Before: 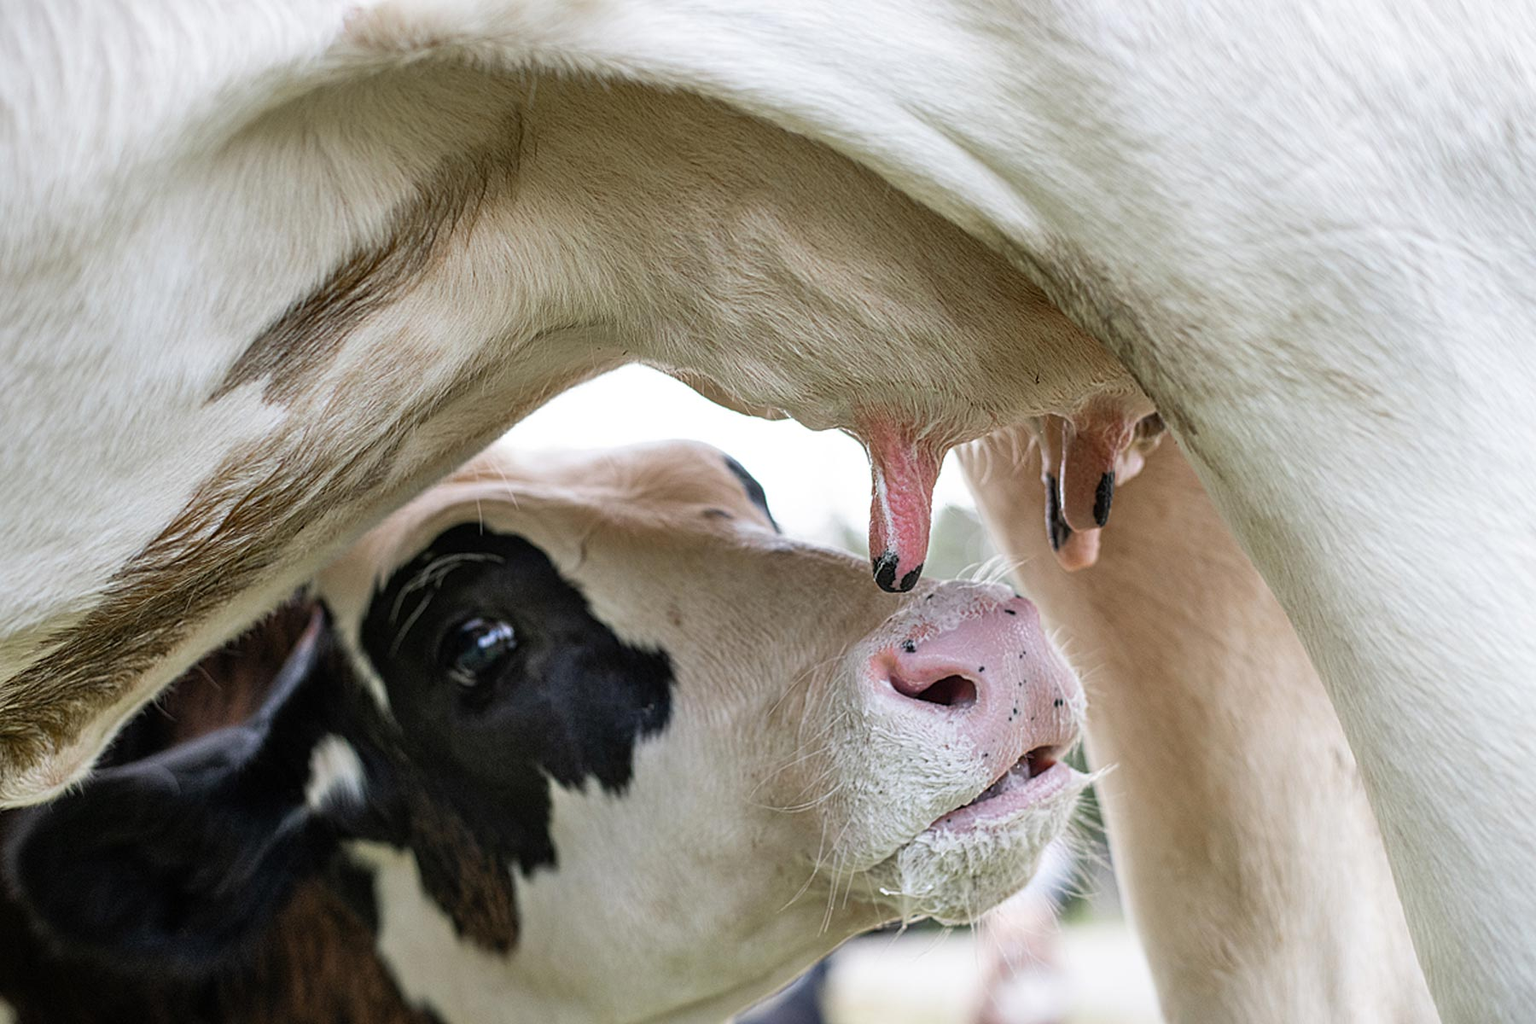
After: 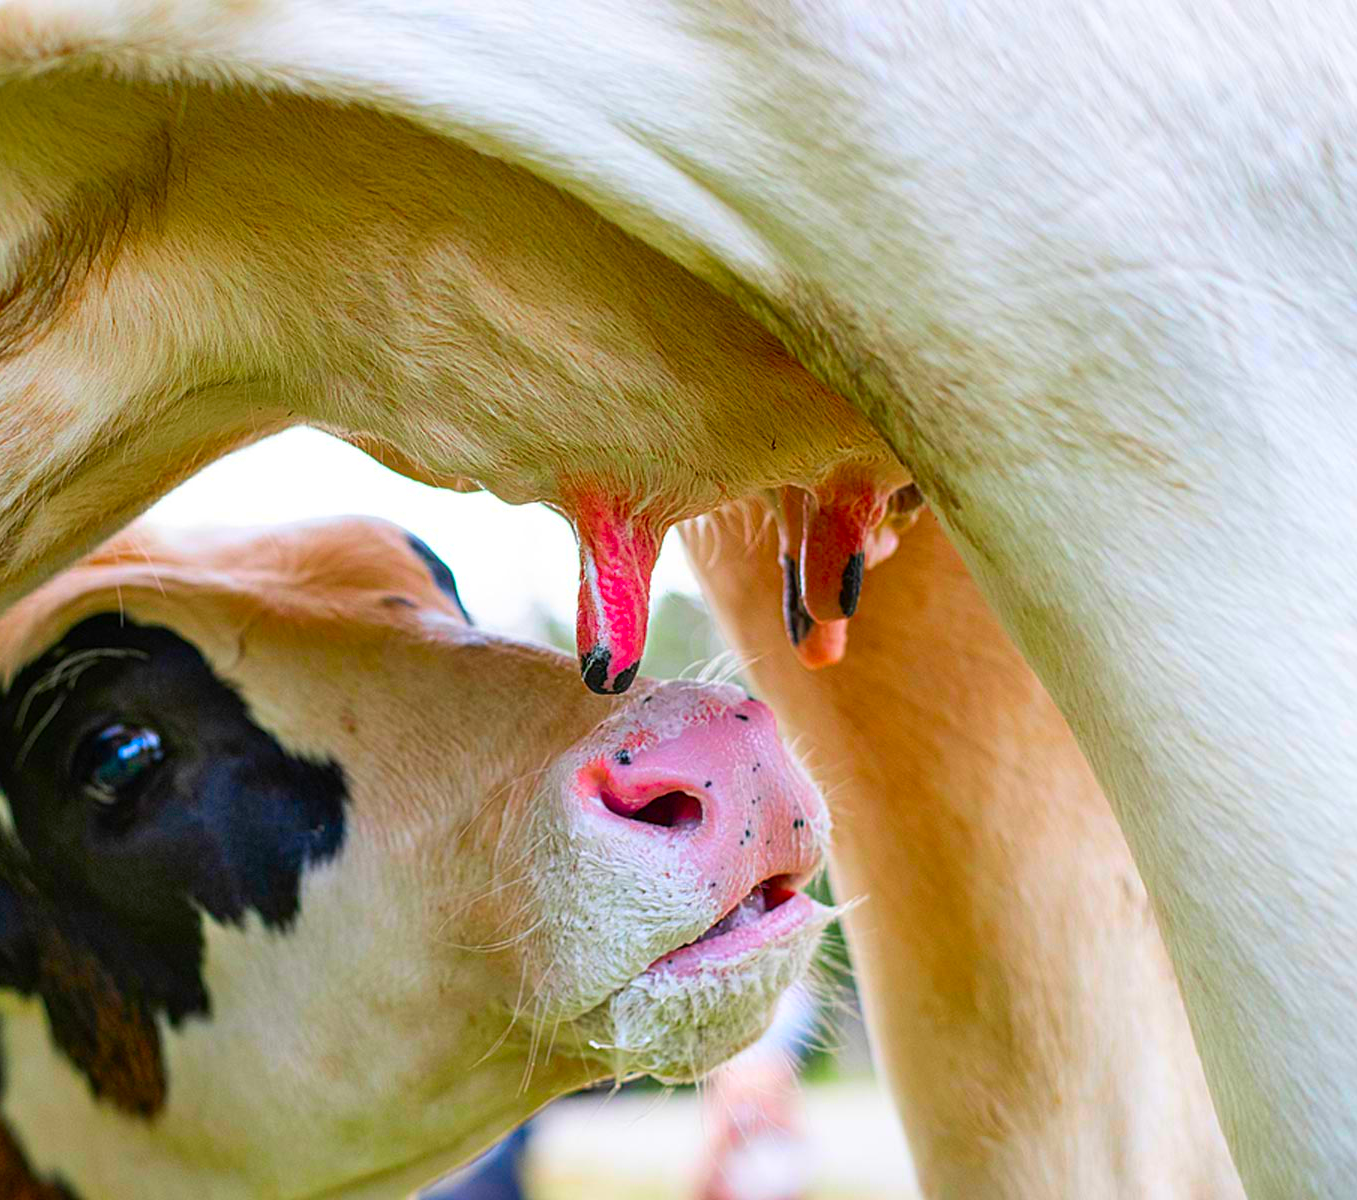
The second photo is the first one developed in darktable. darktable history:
color correction: saturation 3
contrast brightness saturation: saturation -0.05
crop and rotate: left 24.6%
